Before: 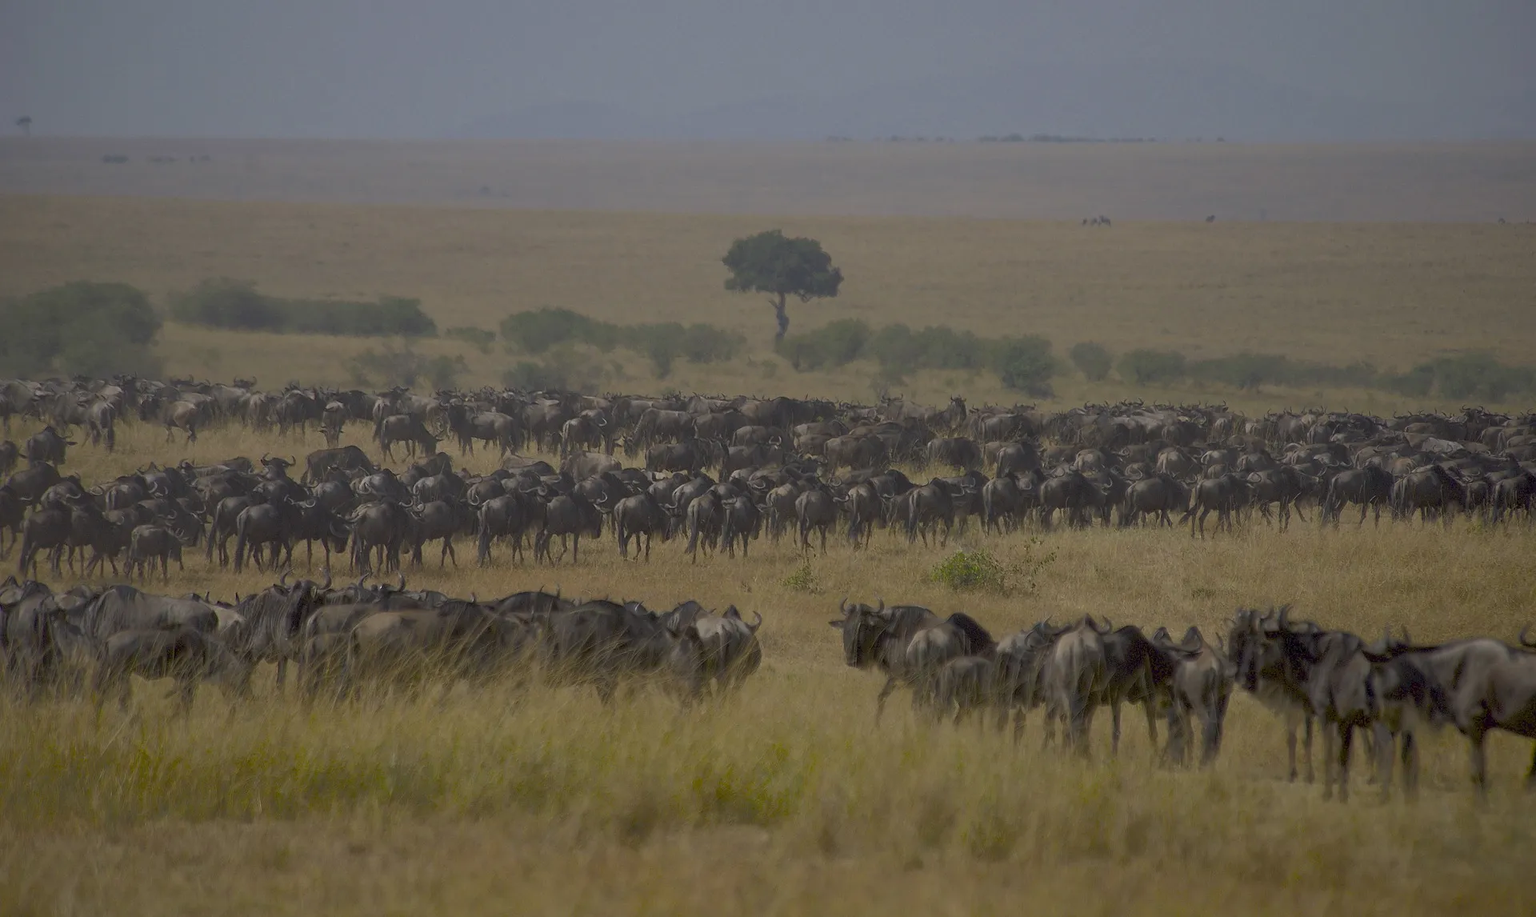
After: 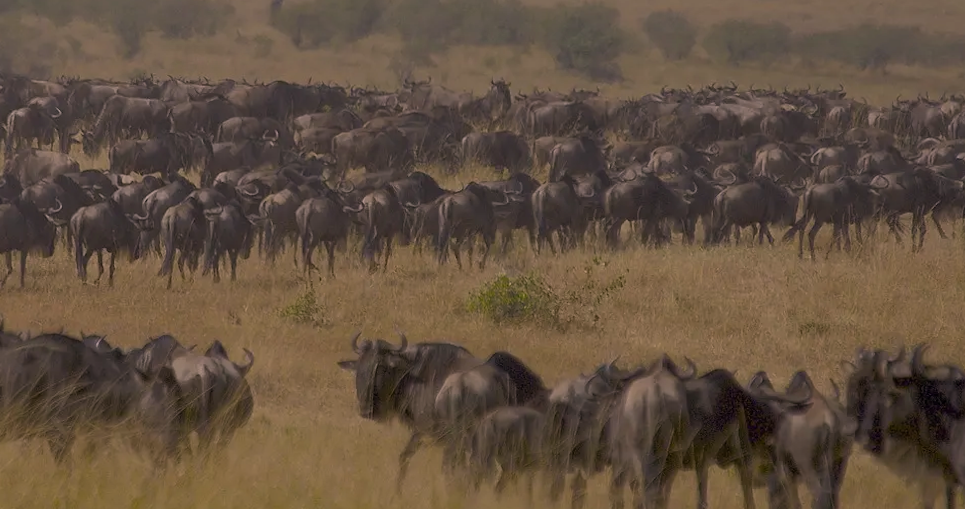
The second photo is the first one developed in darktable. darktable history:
color correction: highlights a* 12.23, highlights b* 5.41
crop: left 35.03%, top 36.625%, right 14.663%, bottom 20.057%
rotate and perspective: lens shift (horizontal) -0.055, automatic cropping off
